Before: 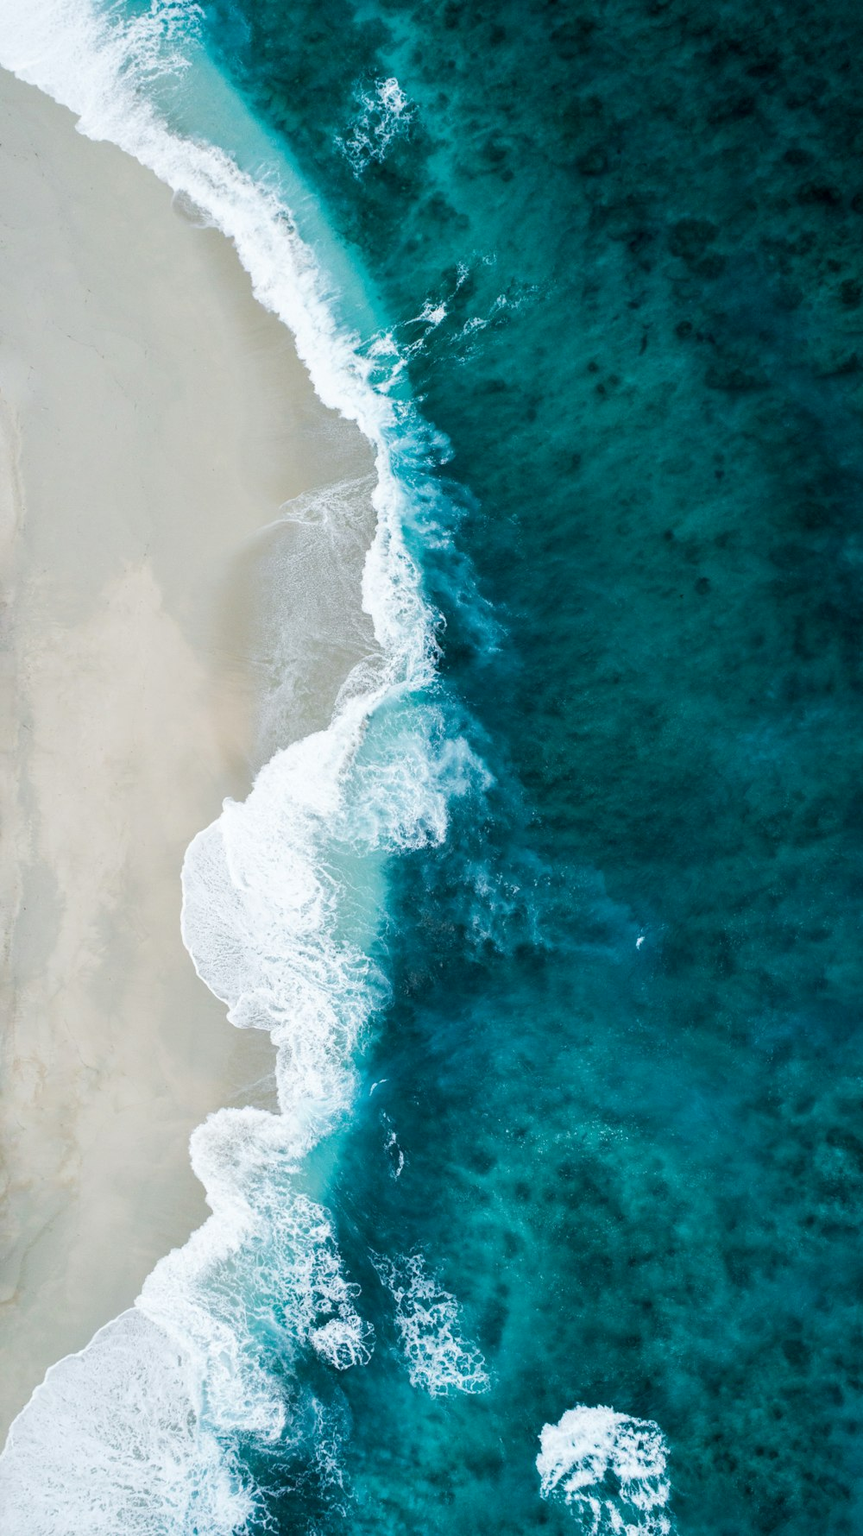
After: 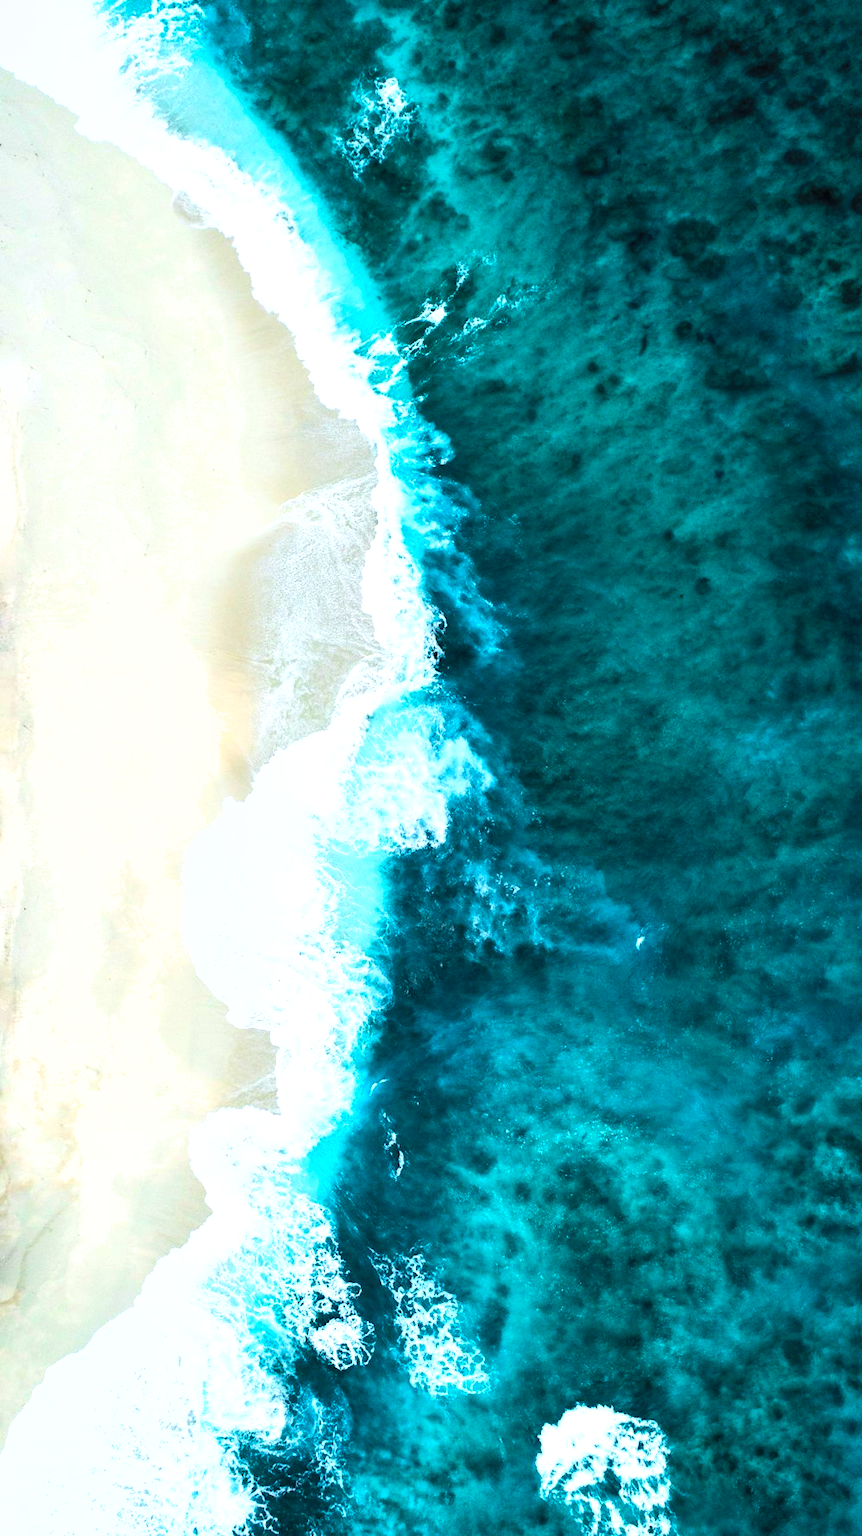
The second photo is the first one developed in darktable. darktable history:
white balance: emerald 1
contrast brightness saturation: contrast 0.2, brightness 0.16, saturation 0.22
exposure: exposure 0.2 EV, compensate highlight preservation false
shadows and highlights: shadows 53, soften with gaussian
tone equalizer: -8 EV -0.75 EV, -7 EV -0.7 EV, -6 EV -0.6 EV, -5 EV -0.4 EV, -3 EV 0.4 EV, -2 EV 0.6 EV, -1 EV 0.7 EV, +0 EV 0.75 EV, edges refinement/feathering 500, mask exposure compensation -1.57 EV, preserve details no
